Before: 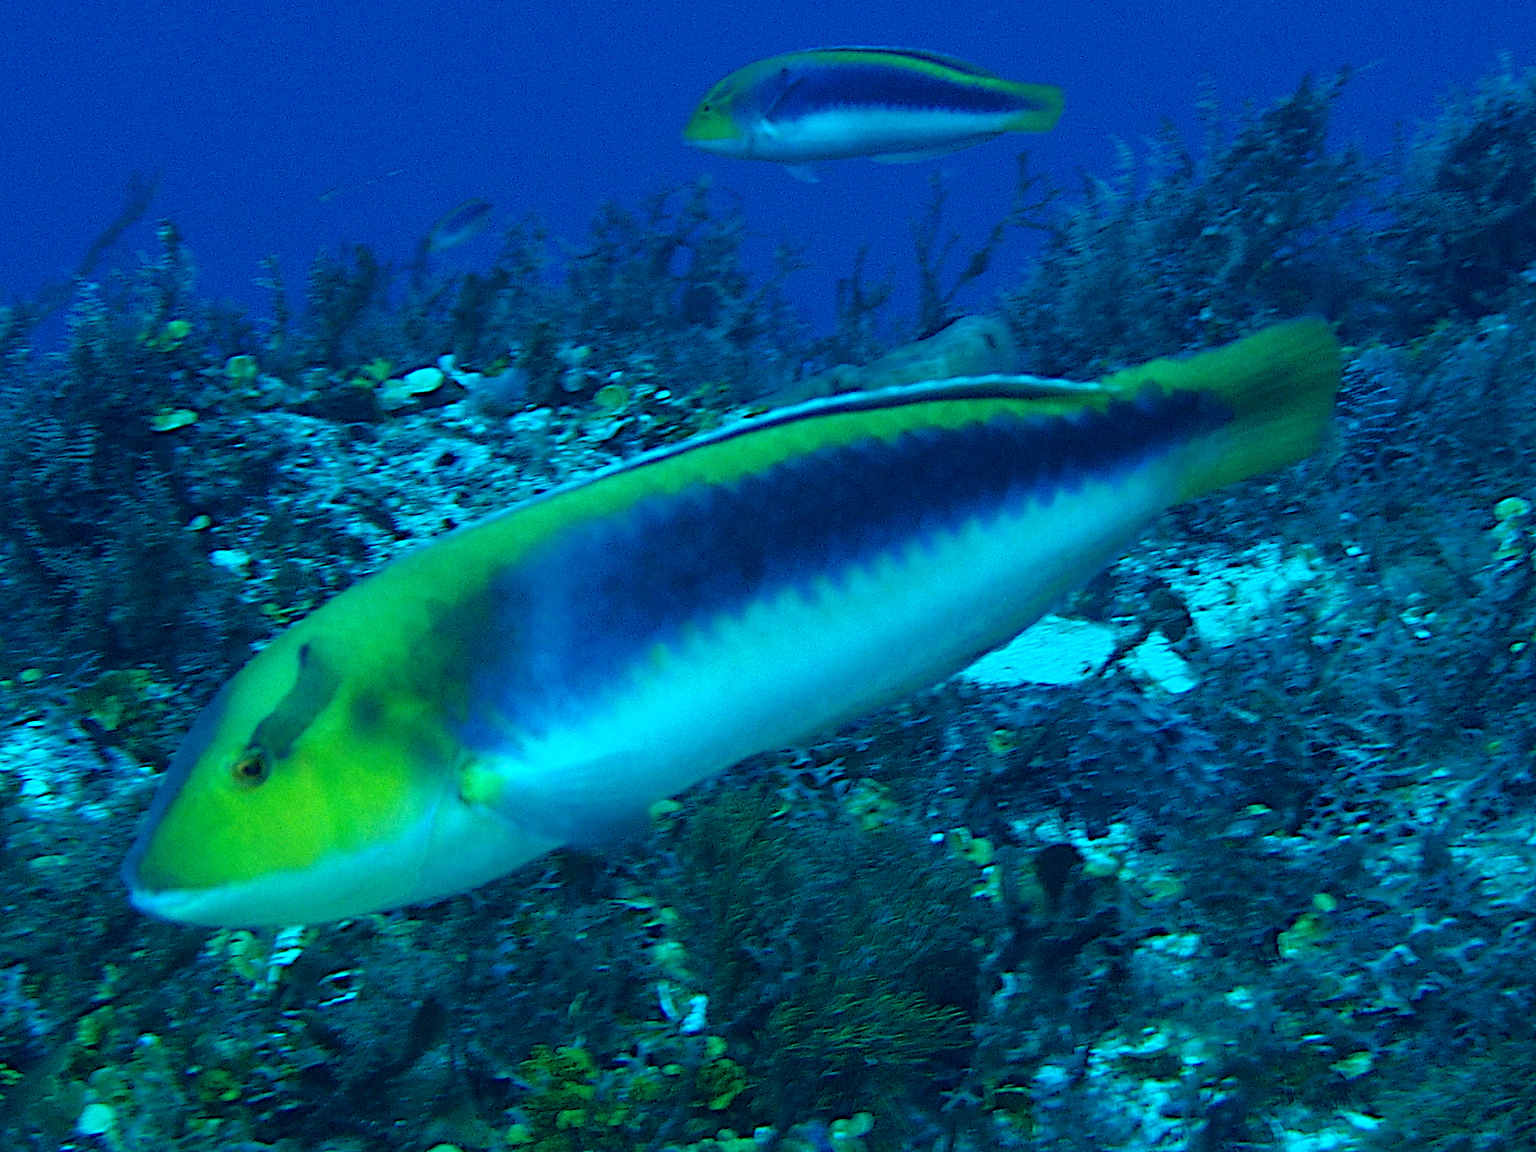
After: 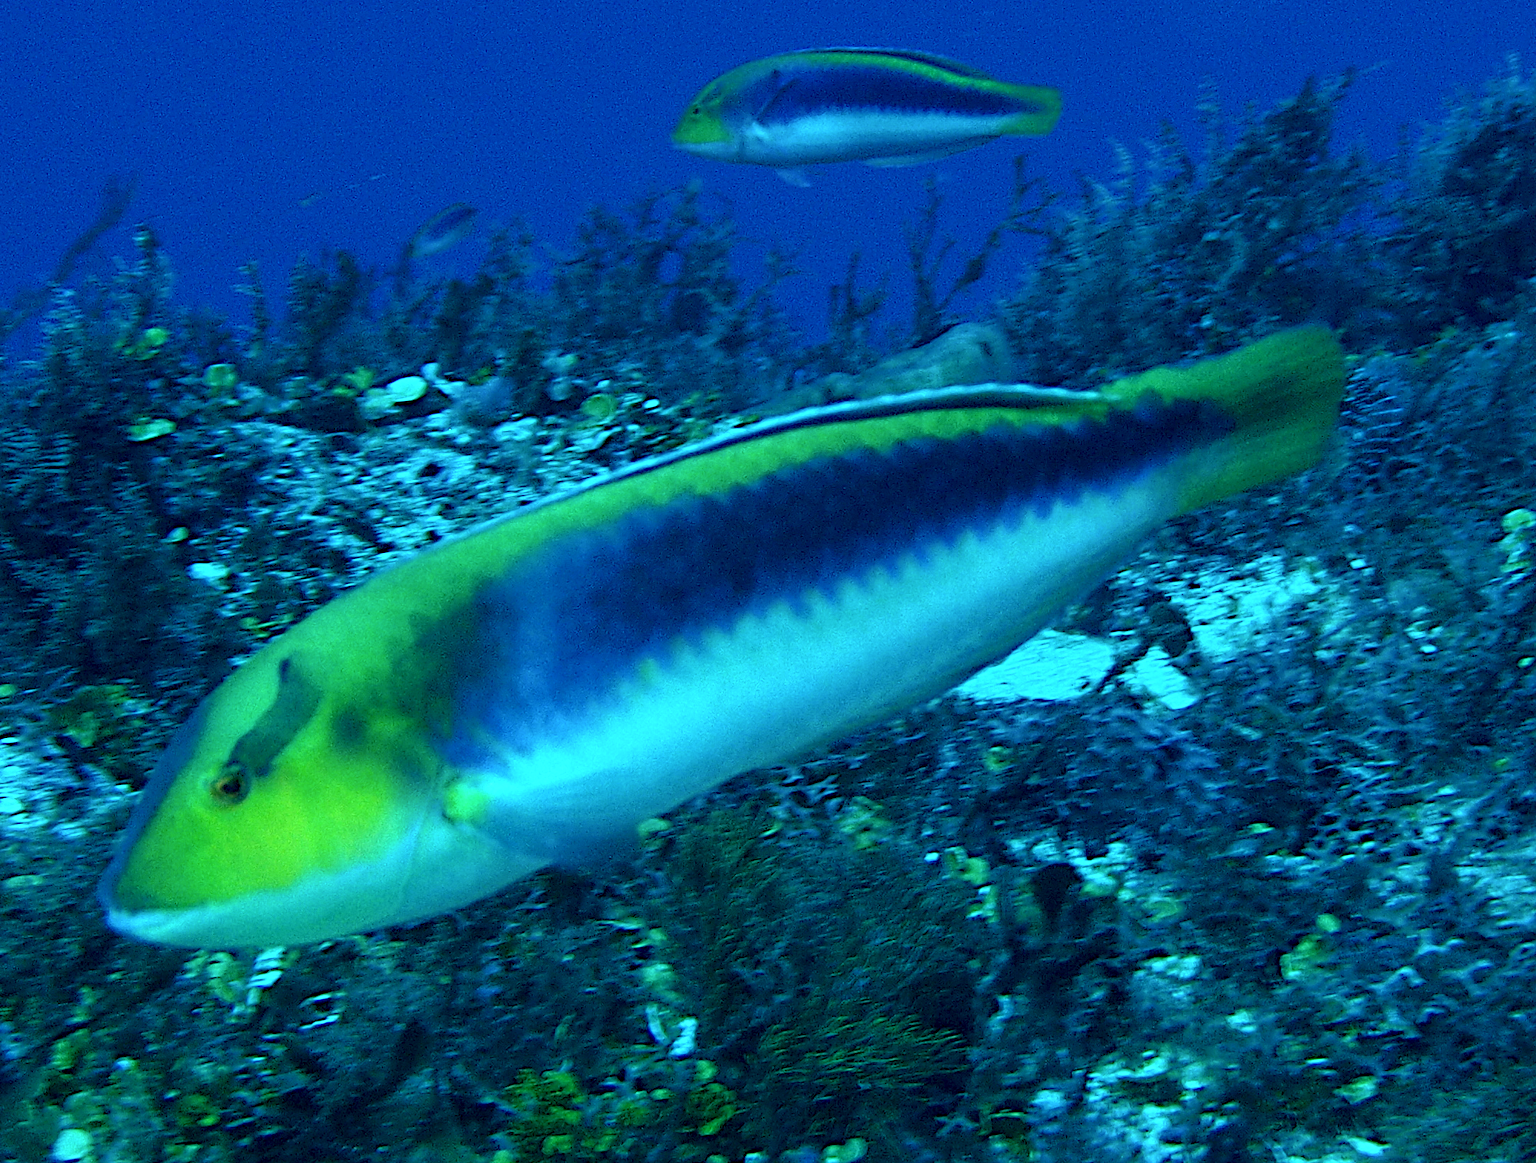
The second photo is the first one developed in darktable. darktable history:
local contrast: highlights 105%, shadows 98%, detail 120%, midtone range 0.2
shadows and highlights: shadows -21.47, highlights 99.79, soften with gaussian
crop and rotate: left 1.734%, right 0.508%, bottom 1.224%
contrast equalizer: y [[0.6 ×6], [0.55 ×6], [0 ×6], [0 ×6], [0 ×6]], mix 0.316
